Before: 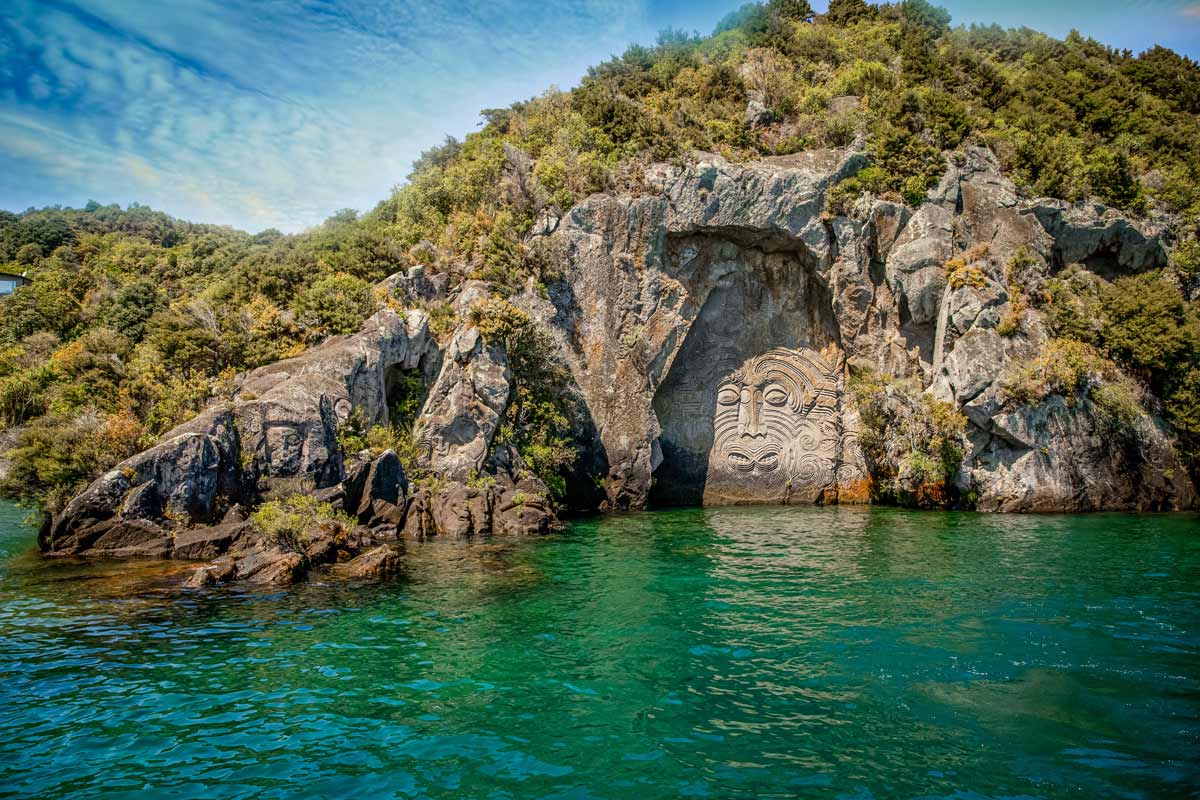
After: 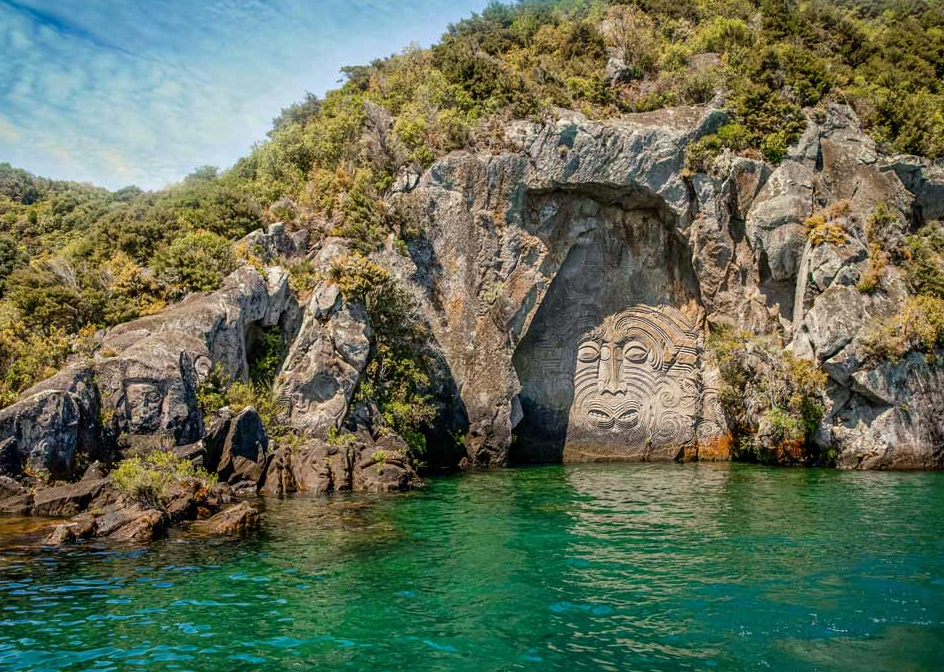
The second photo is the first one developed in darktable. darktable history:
crop: left 11.686%, top 5.406%, right 9.589%, bottom 10.489%
